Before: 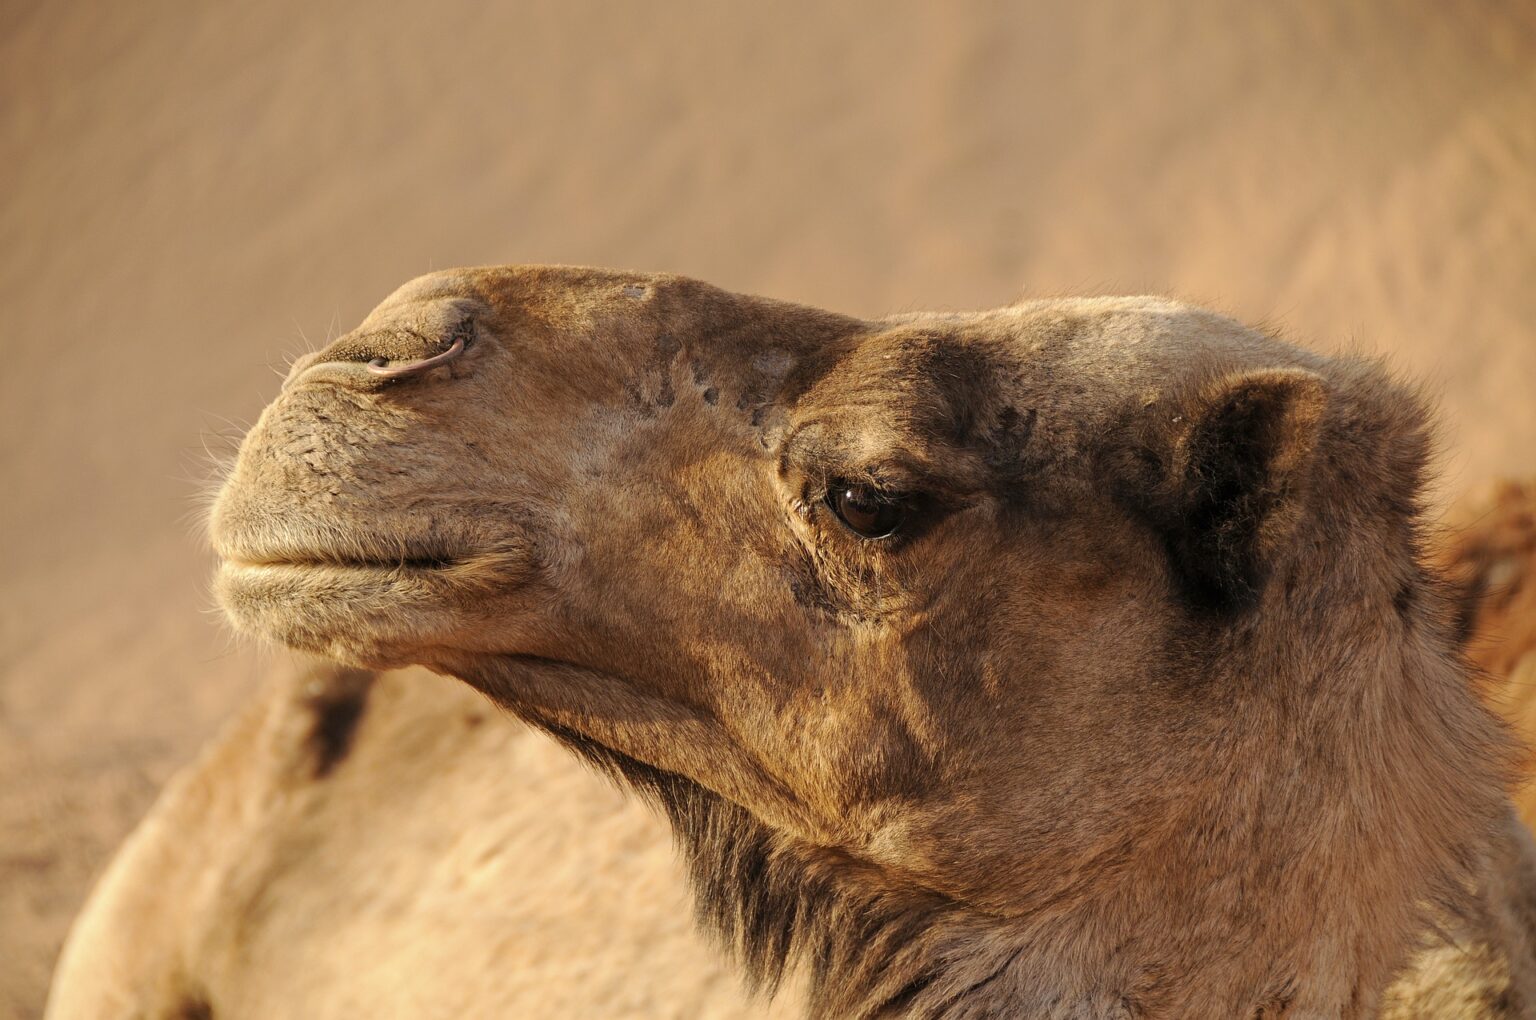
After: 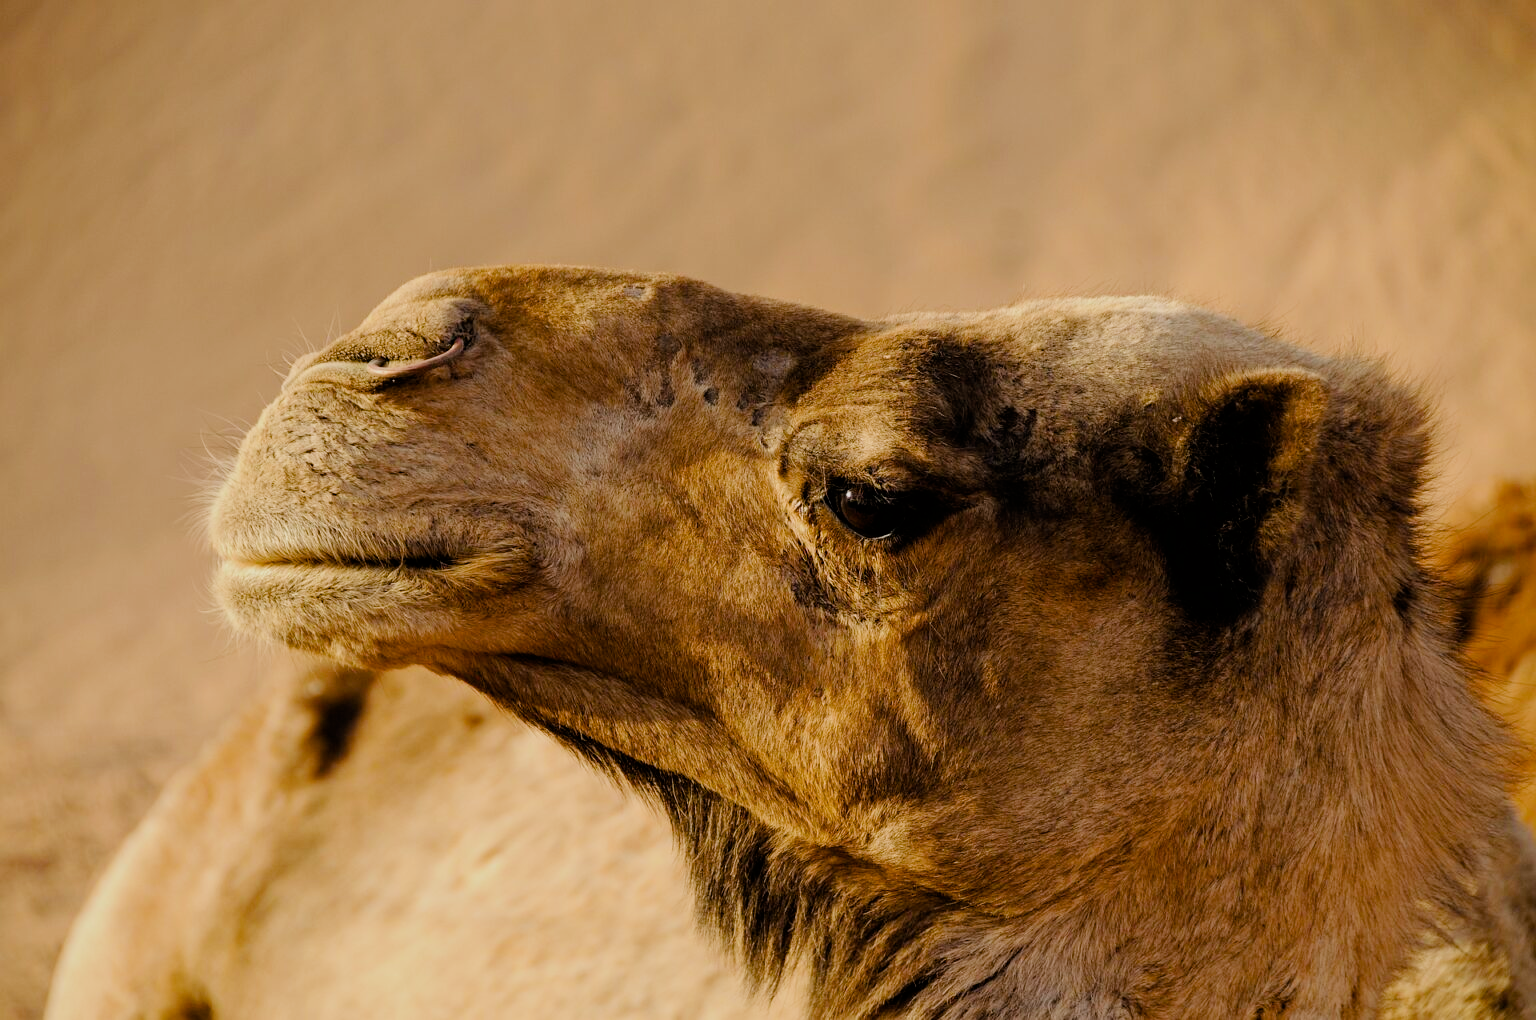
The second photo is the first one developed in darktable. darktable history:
color balance rgb: linear chroma grading › global chroma 5.703%, perceptual saturation grading › global saturation 20%, perceptual saturation grading › highlights -24.724%, perceptual saturation grading › shadows 49.309%
filmic rgb: black relative exposure -5.02 EV, white relative exposure 3.96 EV, hardness 2.9, contrast 1.2, iterations of high-quality reconstruction 0
